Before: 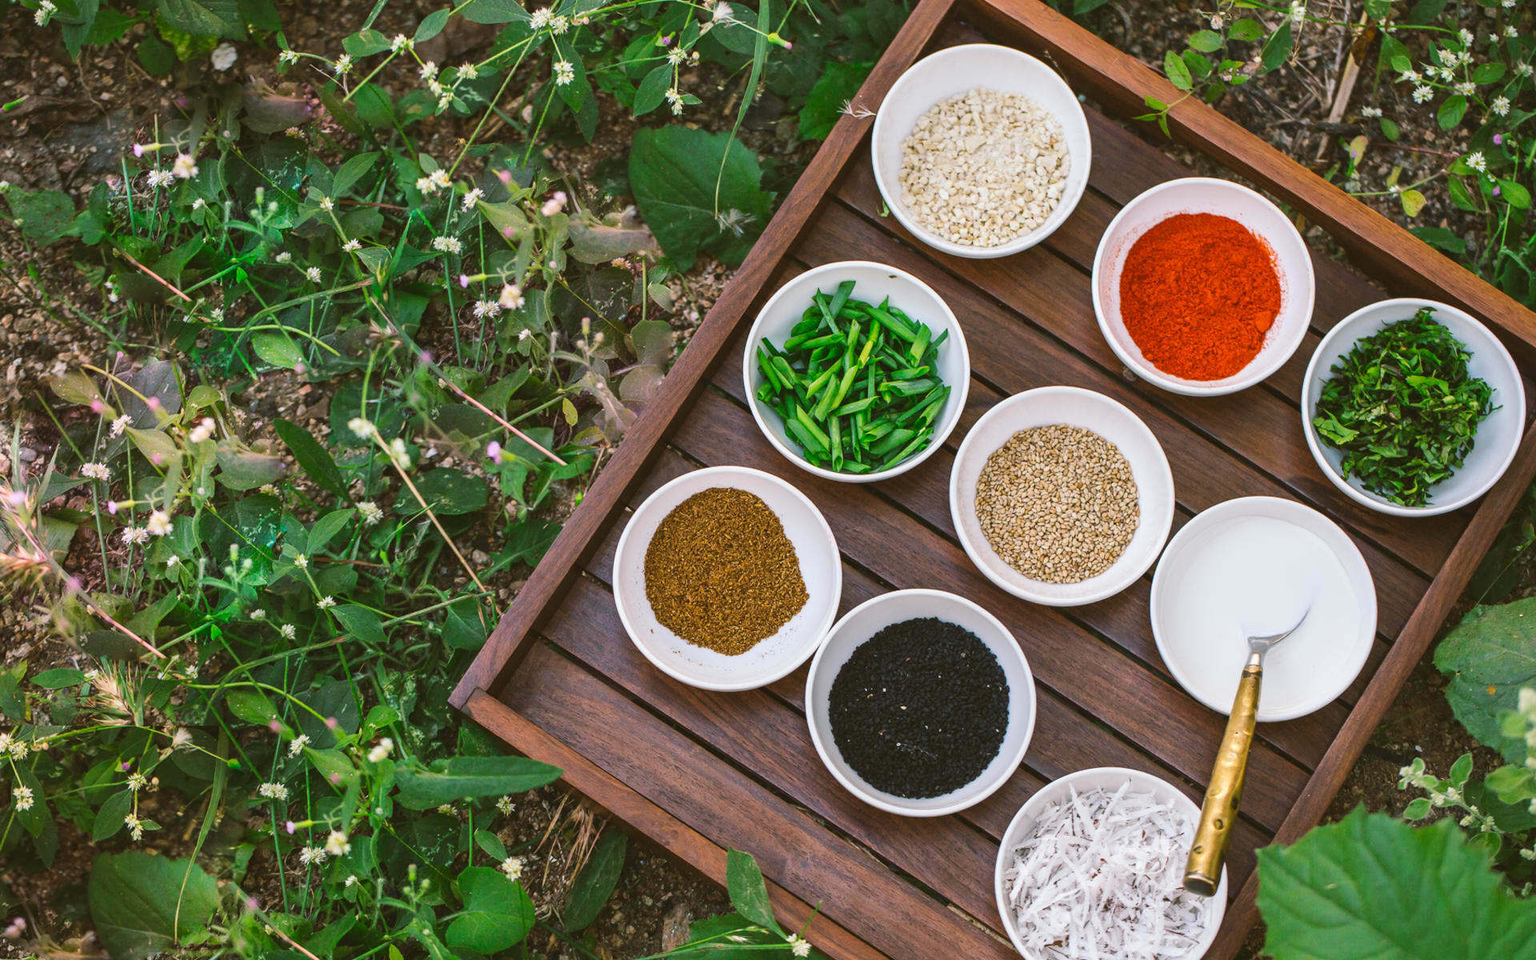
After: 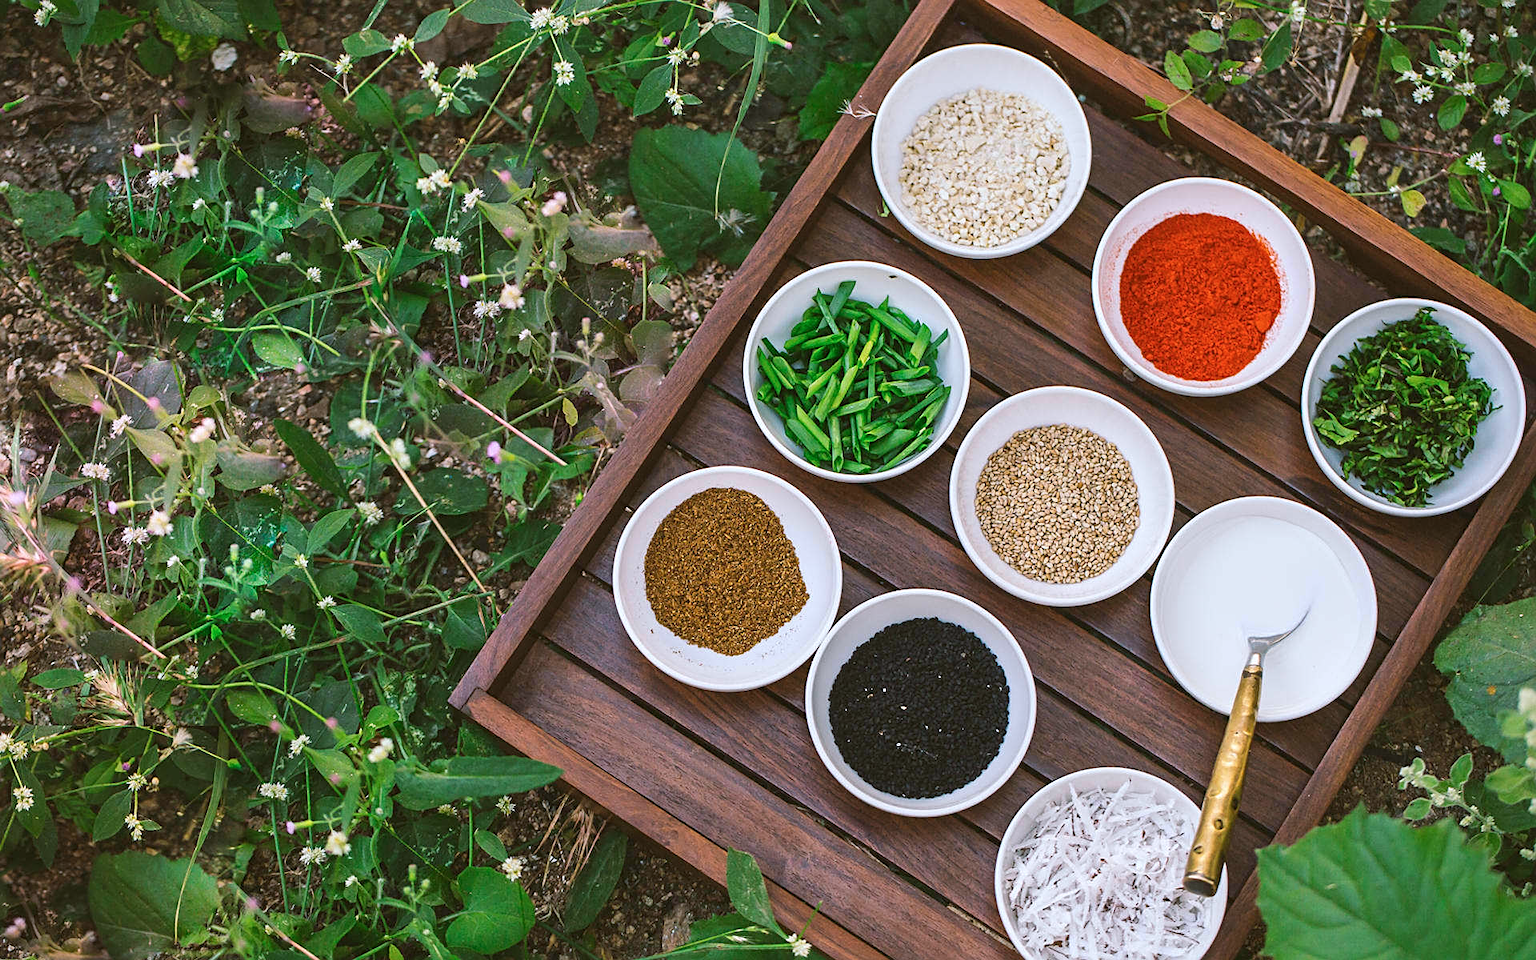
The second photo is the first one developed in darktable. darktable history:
color correction: highlights a* -0.137, highlights b* -5.91, shadows a* -0.137, shadows b* -0.137
sharpen: on, module defaults
